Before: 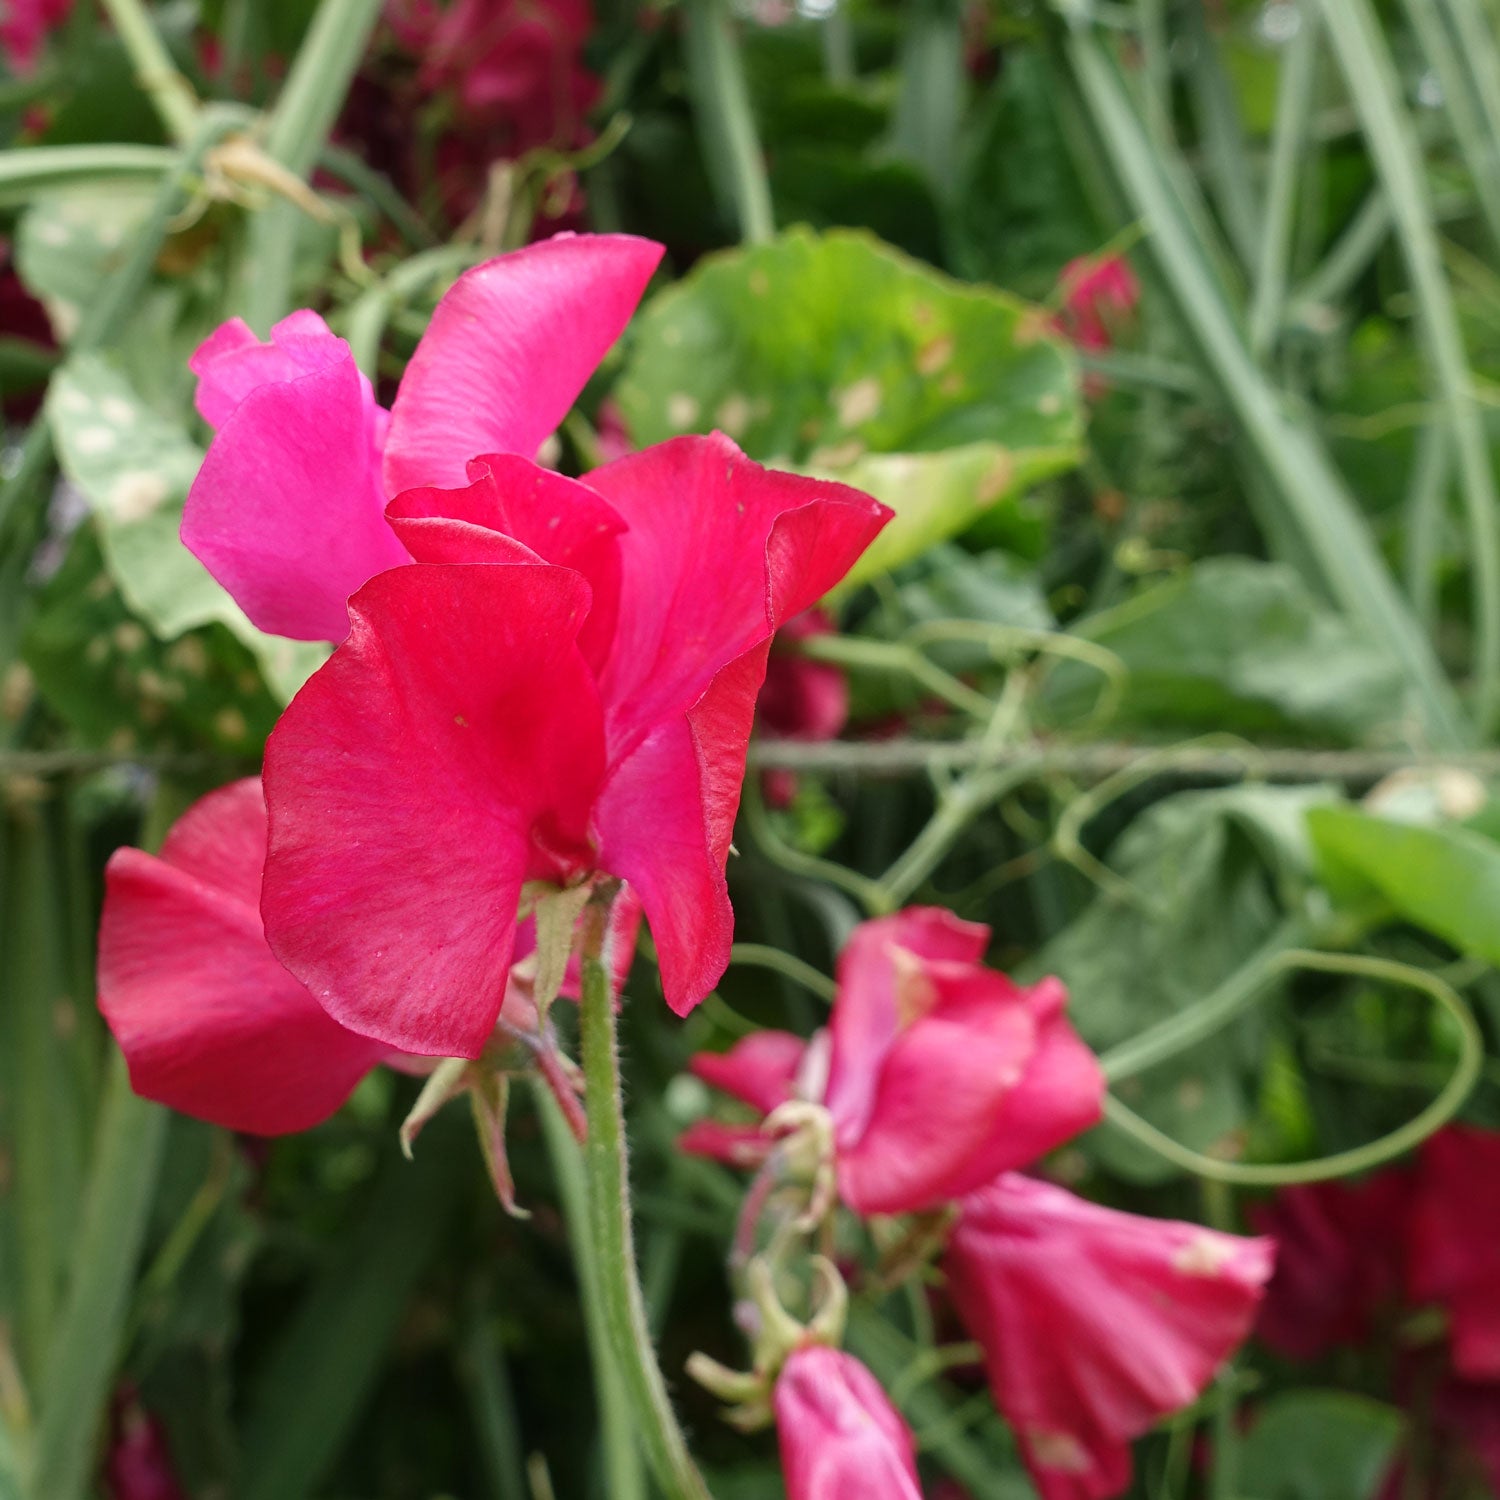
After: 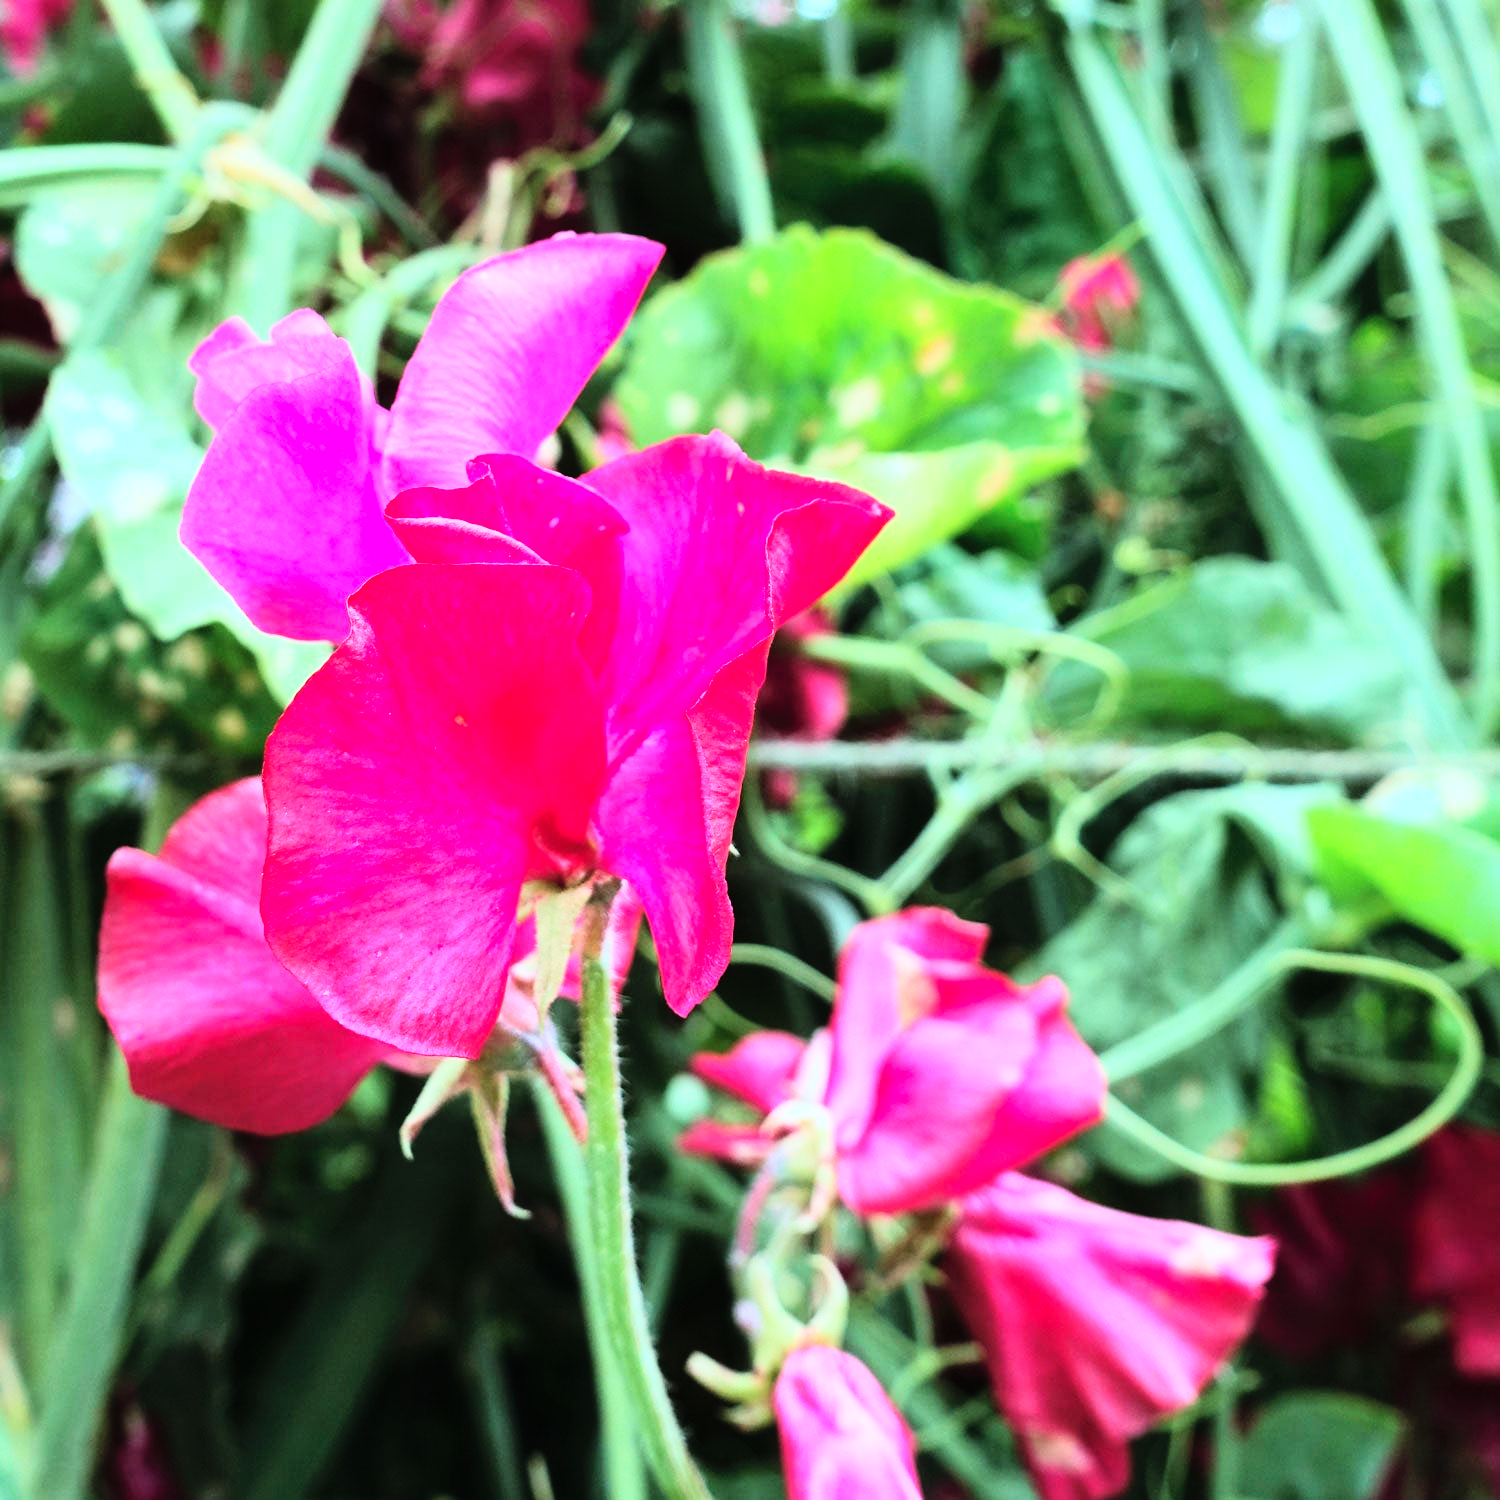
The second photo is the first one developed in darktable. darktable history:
rgb curve: curves: ch0 [(0, 0) (0.21, 0.15) (0.24, 0.21) (0.5, 0.75) (0.75, 0.96) (0.89, 0.99) (1, 1)]; ch1 [(0, 0.02) (0.21, 0.13) (0.25, 0.2) (0.5, 0.67) (0.75, 0.9) (0.89, 0.97) (1, 1)]; ch2 [(0, 0.02) (0.21, 0.13) (0.25, 0.2) (0.5, 0.67) (0.75, 0.9) (0.89, 0.97) (1, 1)], compensate middle gray true
contrast brightness saturation: brightness 0.09, saturation 0.19
color correction: highlights a* -9.73, highlights b* -21.22
